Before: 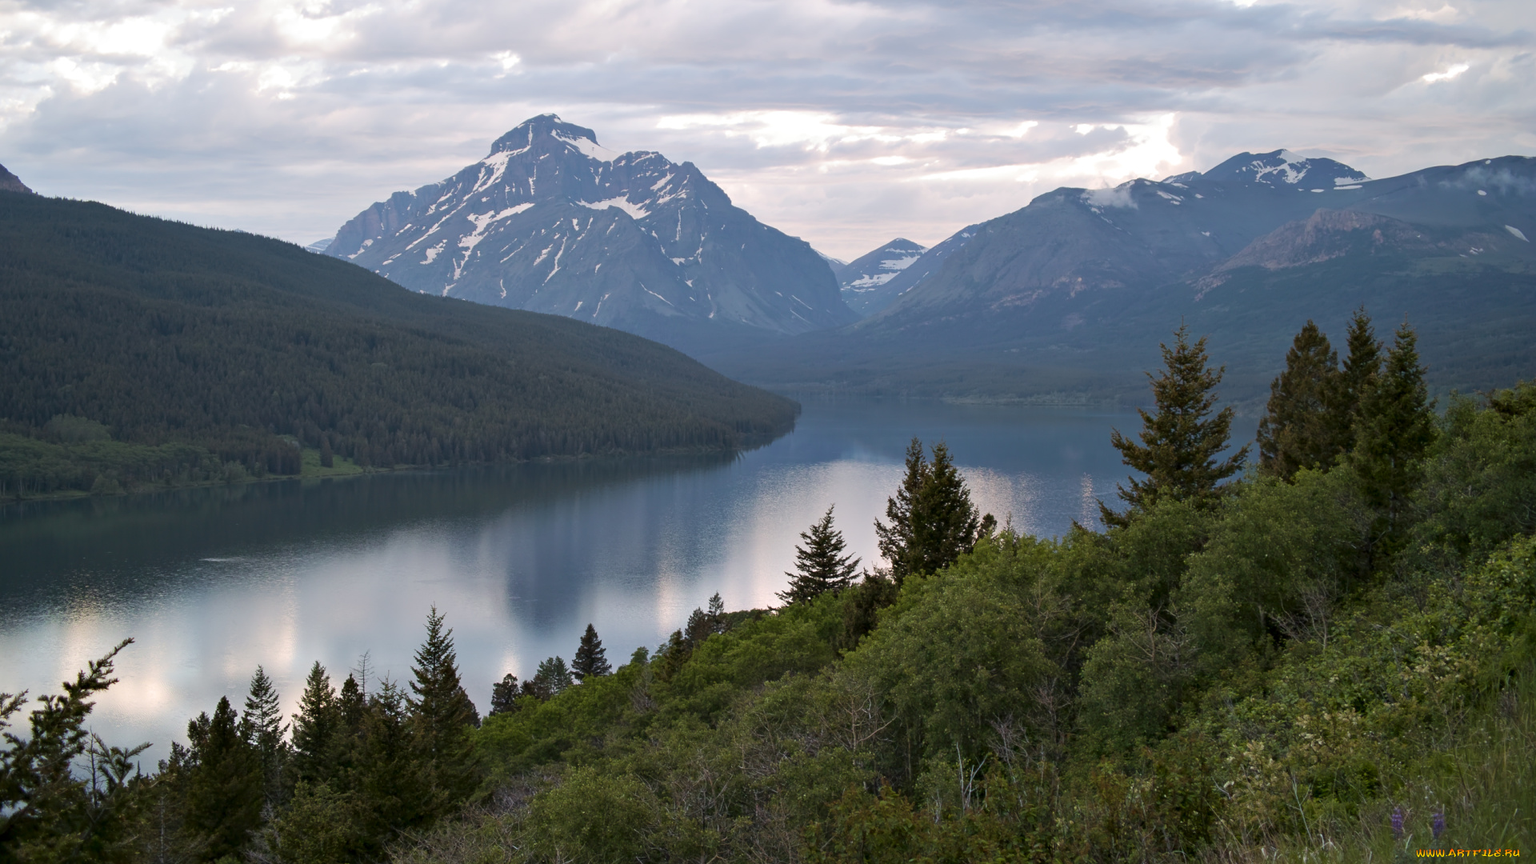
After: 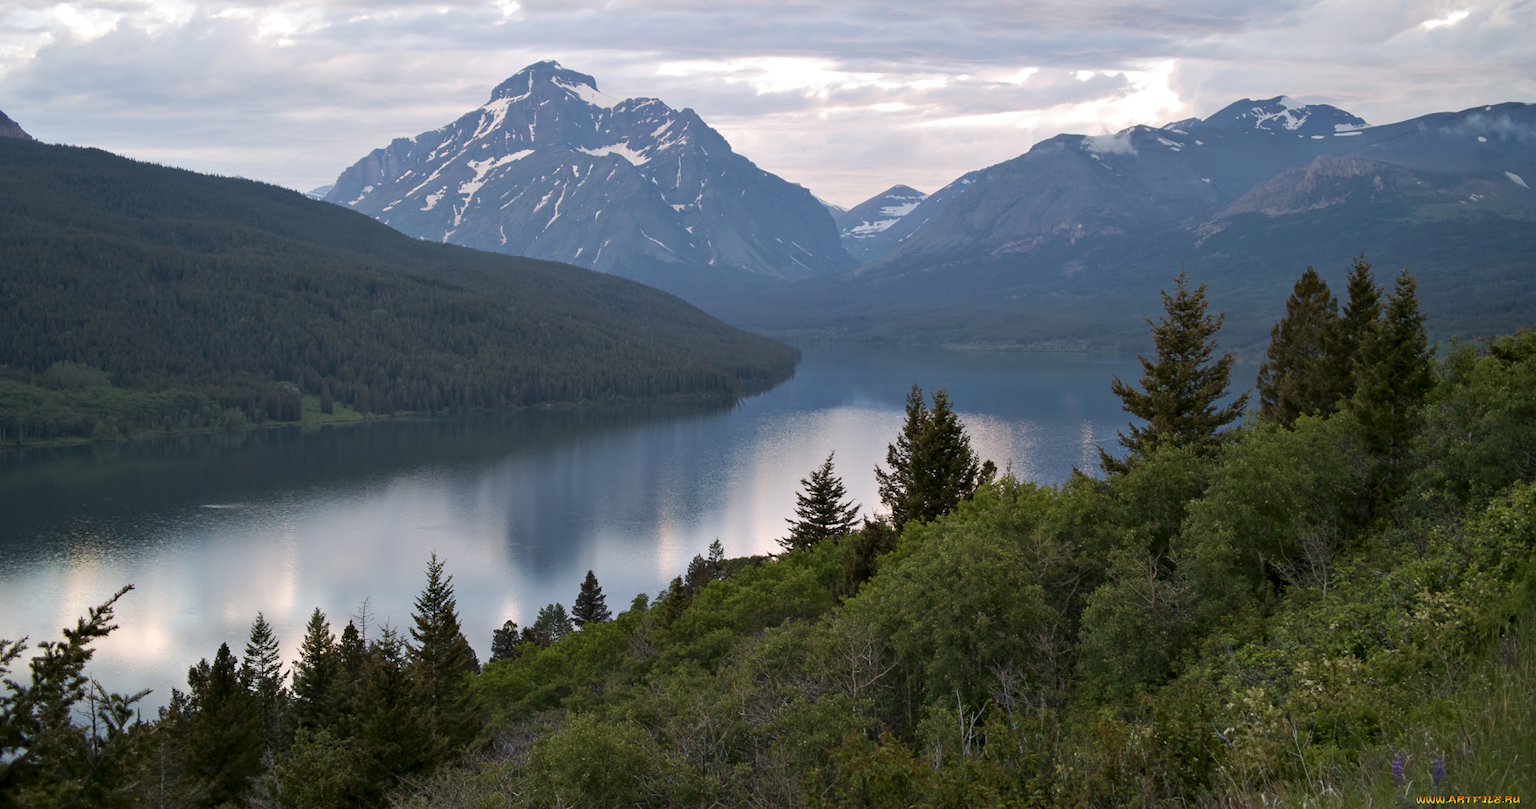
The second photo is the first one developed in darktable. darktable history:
crop and rotate: top 6.25%
exposure: exposure -0.048 EV, compensate highlight preservation false
levels: levels [0, 0.492, 0.984]
